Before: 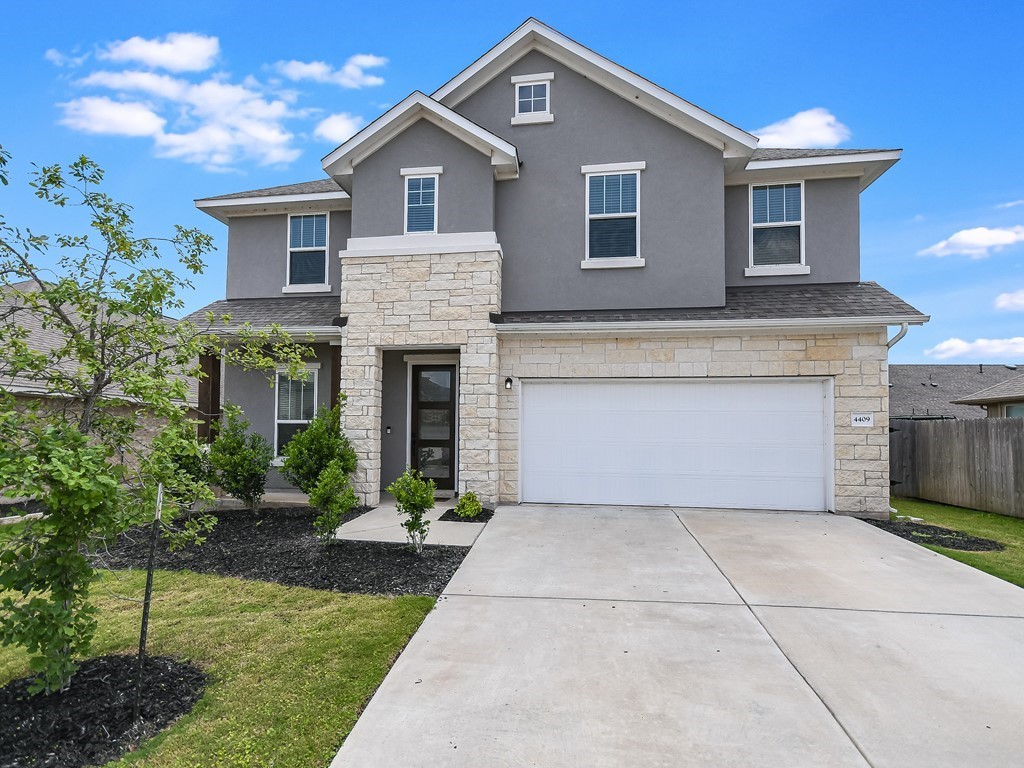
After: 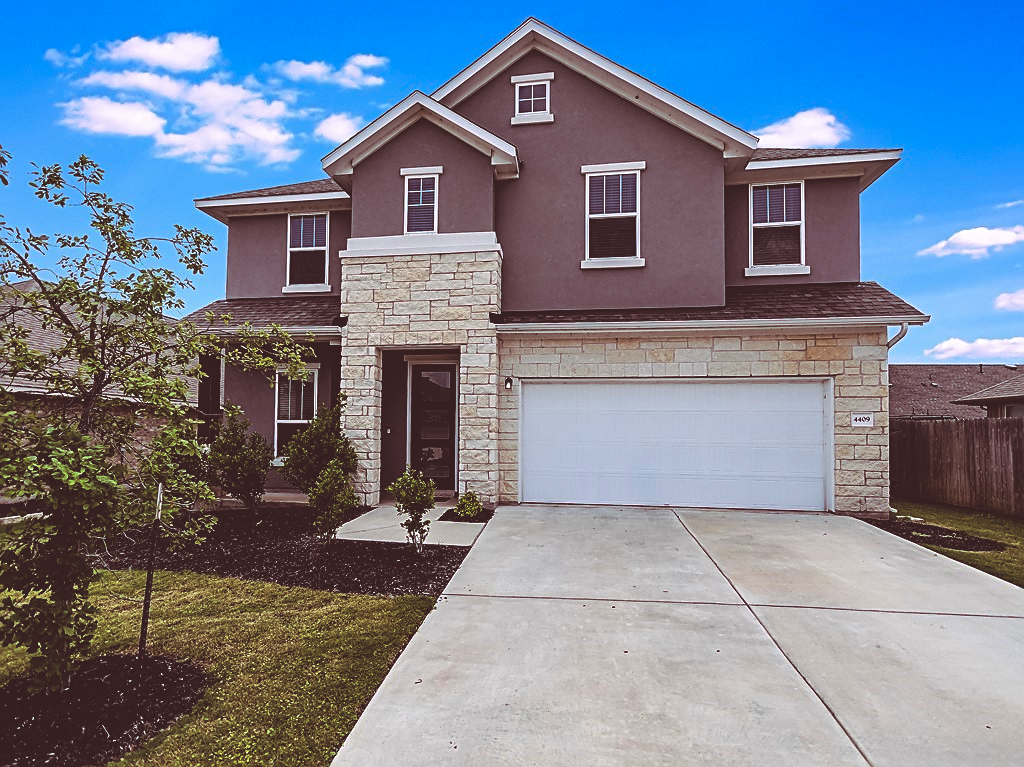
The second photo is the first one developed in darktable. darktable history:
sharpen: on, module defaults
crop: bottom 0.071%
base curve: curves: ch0 [(0, 0.02) (0.083, 0.036) (1, 1)], preserve colors none
split-toning: highlights › hue 298.8°, highlights › saturation 0.73, compress 41.76%
